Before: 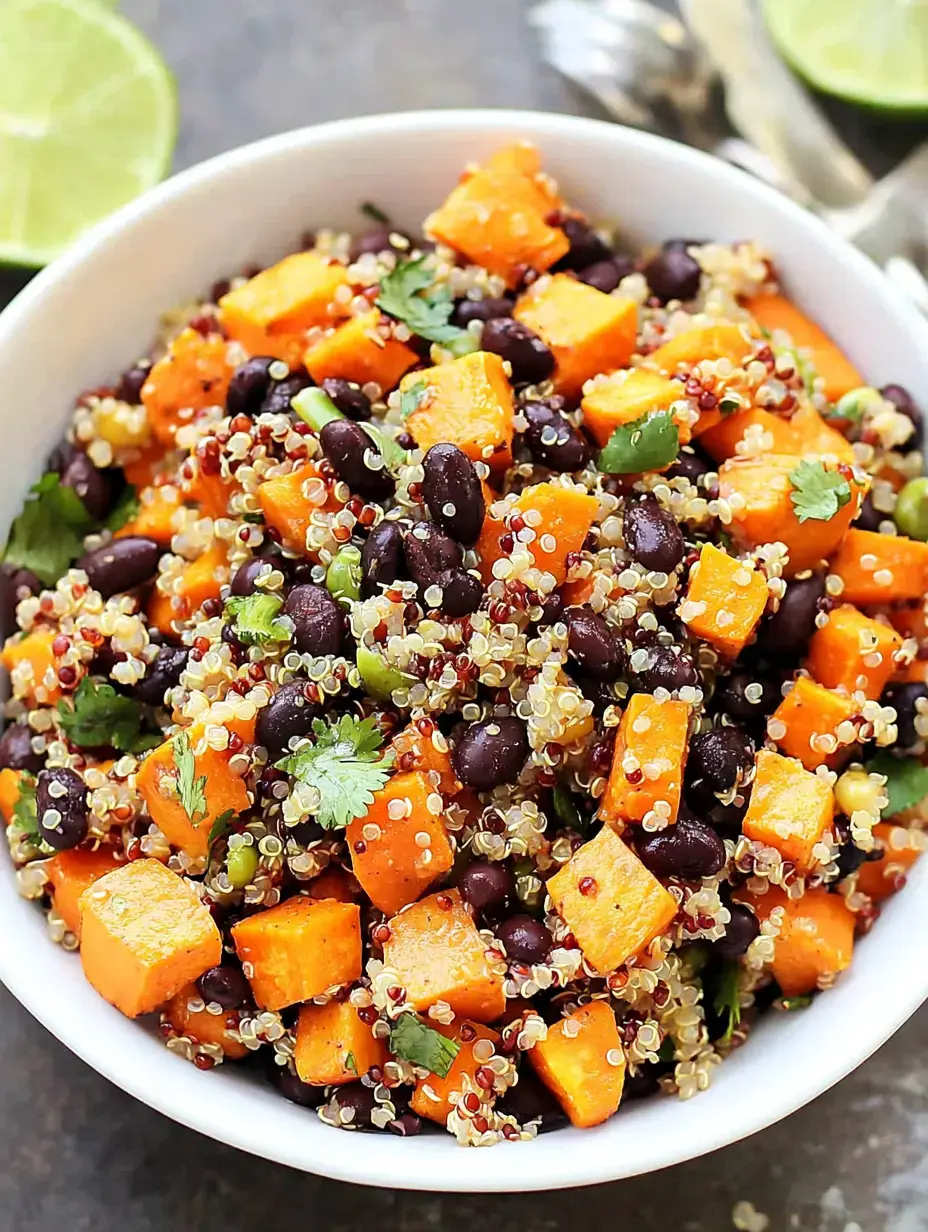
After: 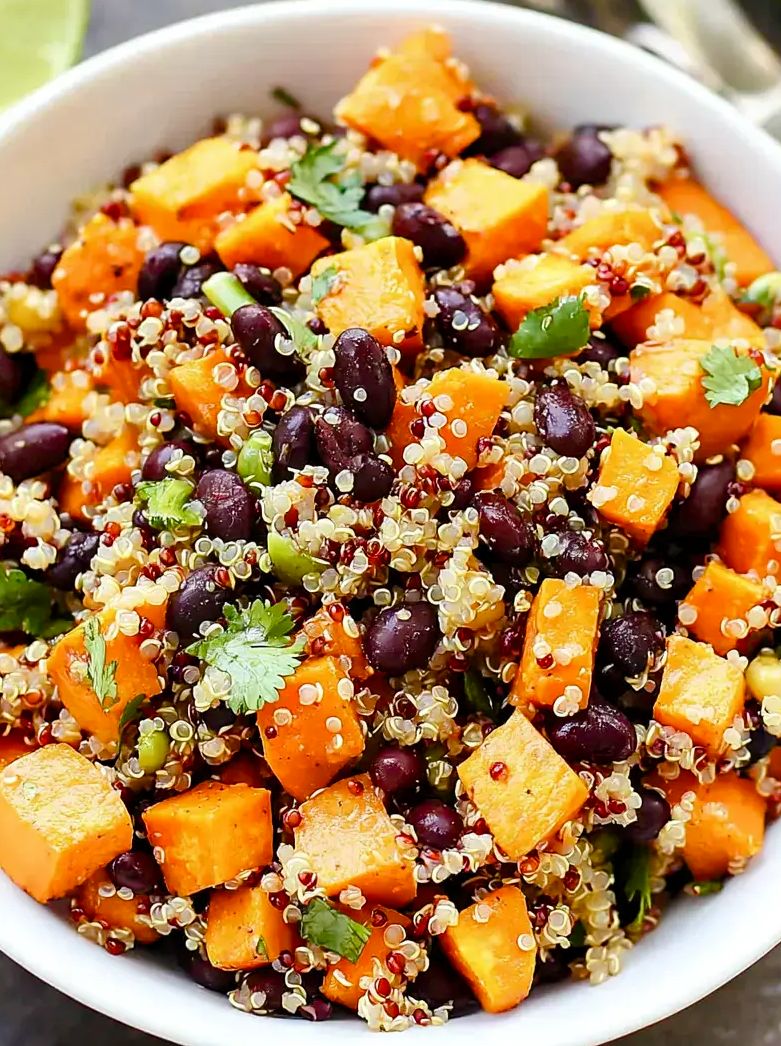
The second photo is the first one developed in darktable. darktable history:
shadows and highlights: shadows 36.36, highlights -27.67, soften with gaussian
crop and rotate: left 9.68%, top 9.48%, right 6.078%, bottom 5.613%
color balance rgb: perceptual saturation grading › global saturation 20%, perceptual saturation grading › highlights -25.38%, perceptual saturation grading › shadows 50.563%
